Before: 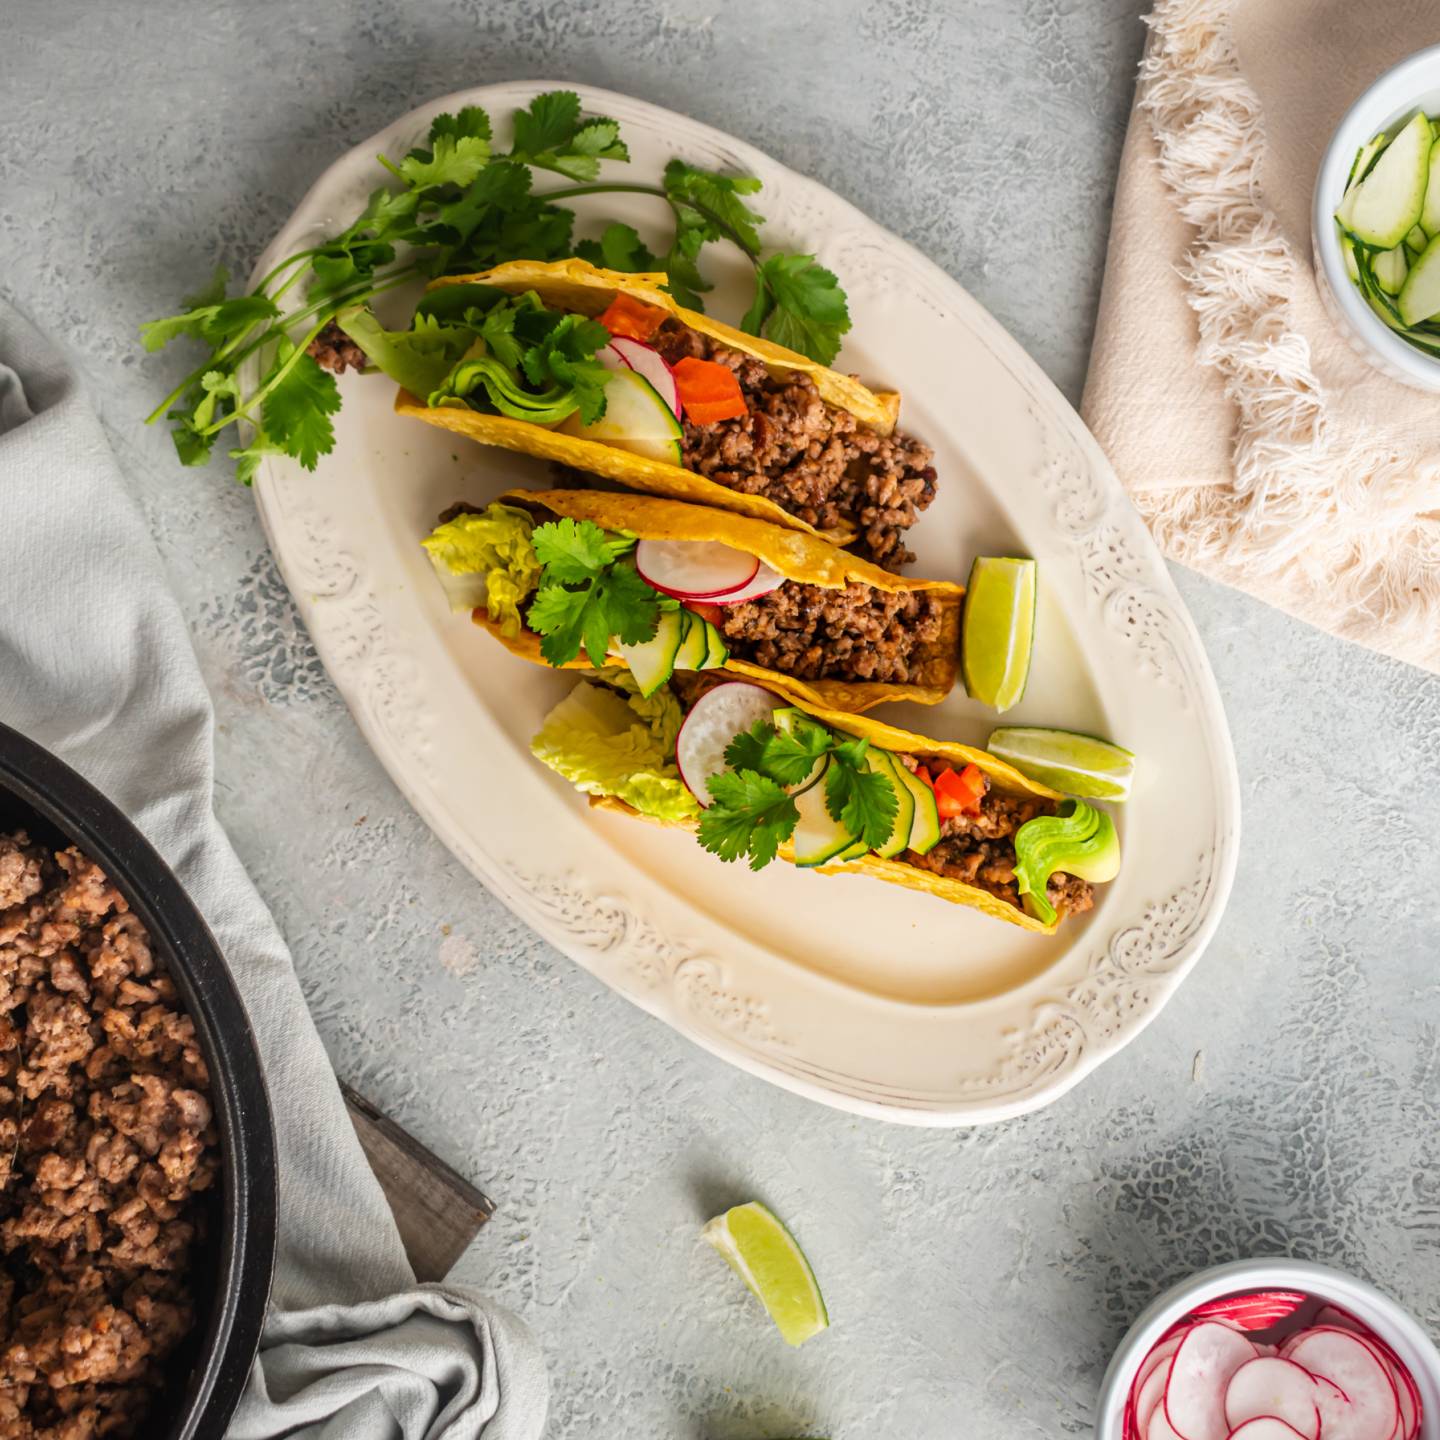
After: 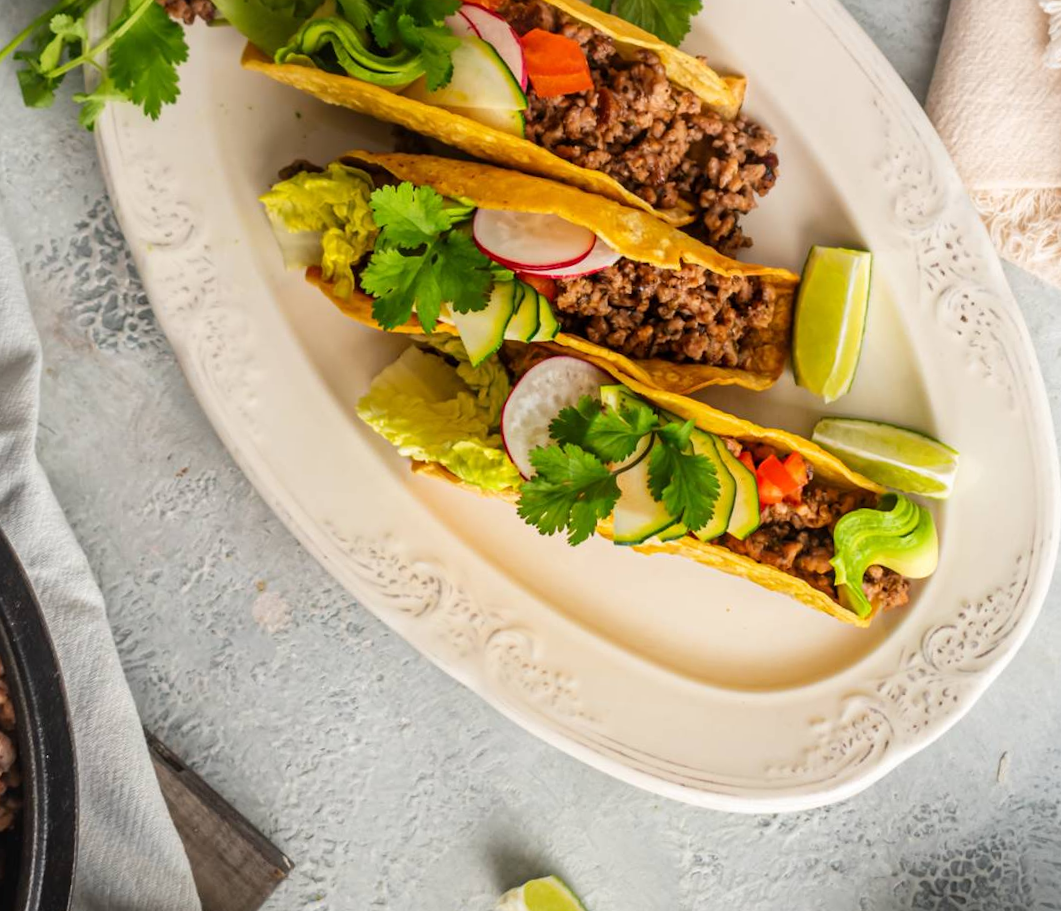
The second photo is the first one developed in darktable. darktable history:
crop and rotate: angle -3.47°, left 9.817%, top 21.108%, right 12.145%, bottom 11.849%
